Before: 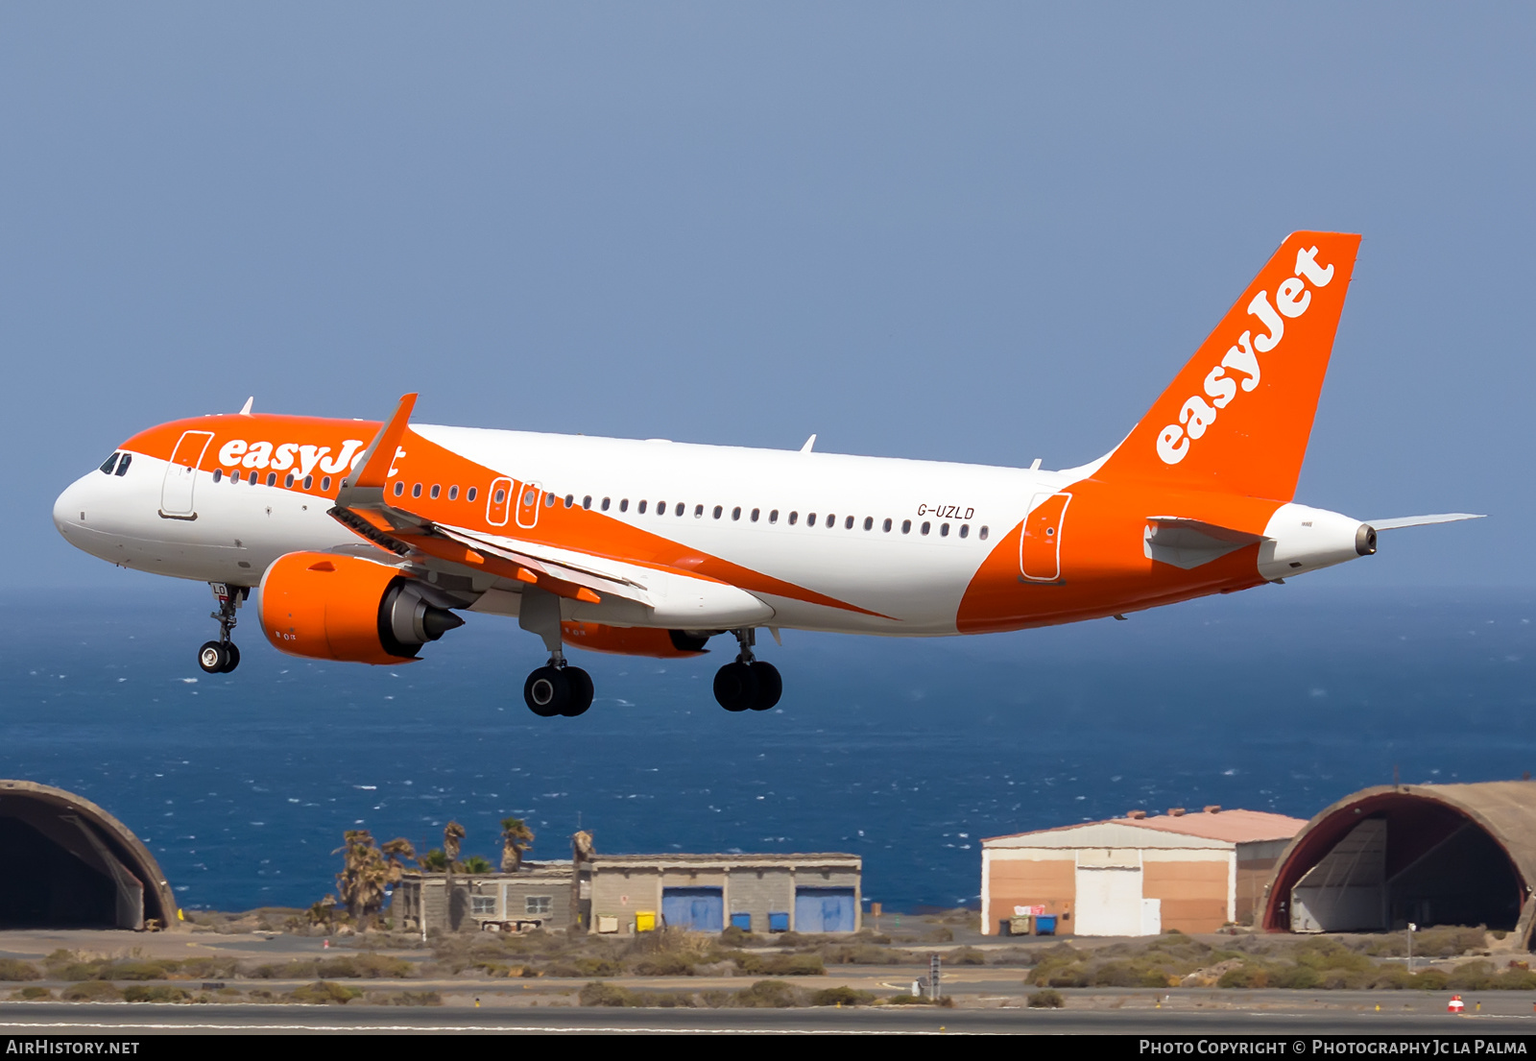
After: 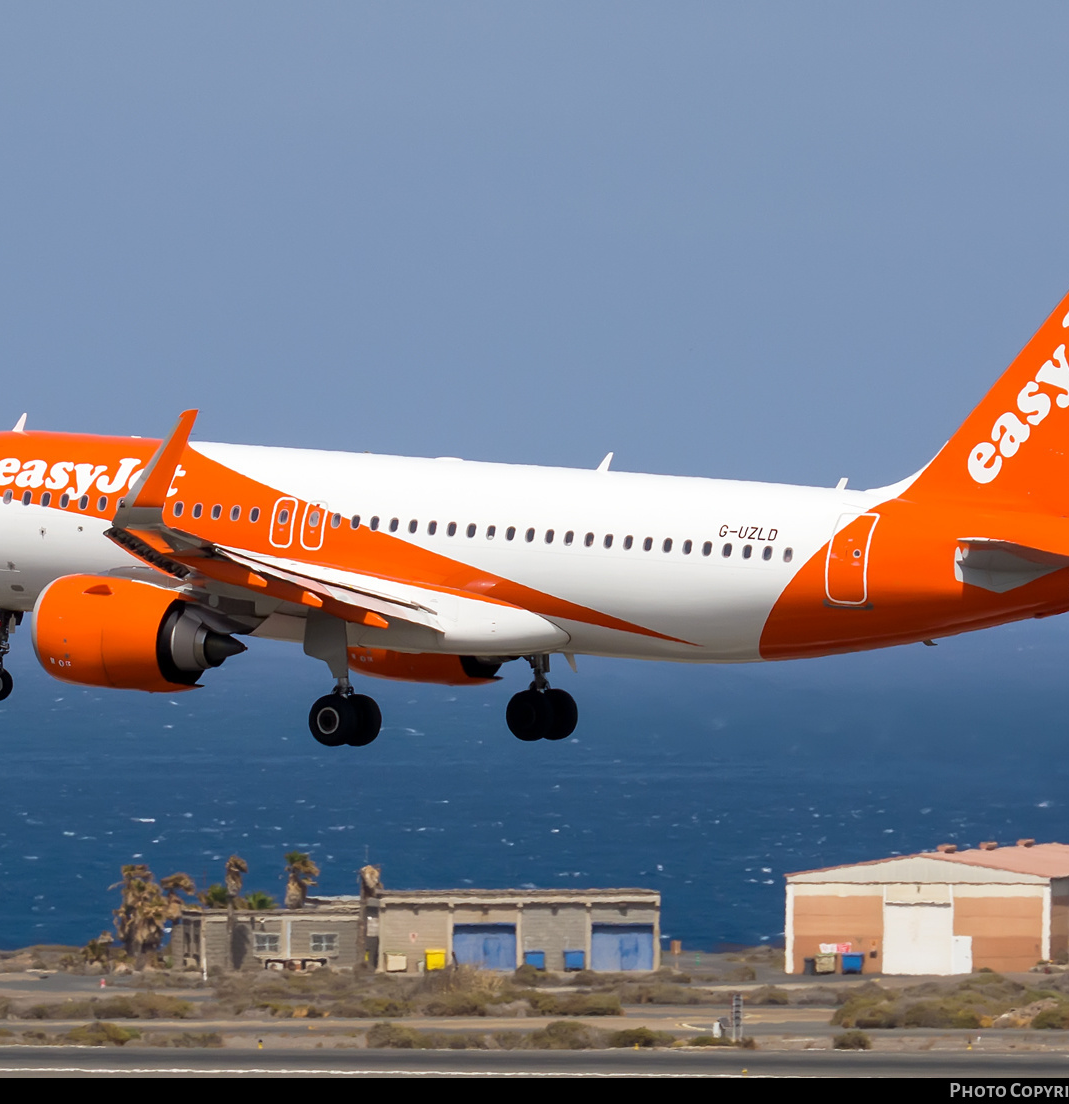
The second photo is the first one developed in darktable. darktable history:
crop and rotate: left 14.935%, right 18.233%
